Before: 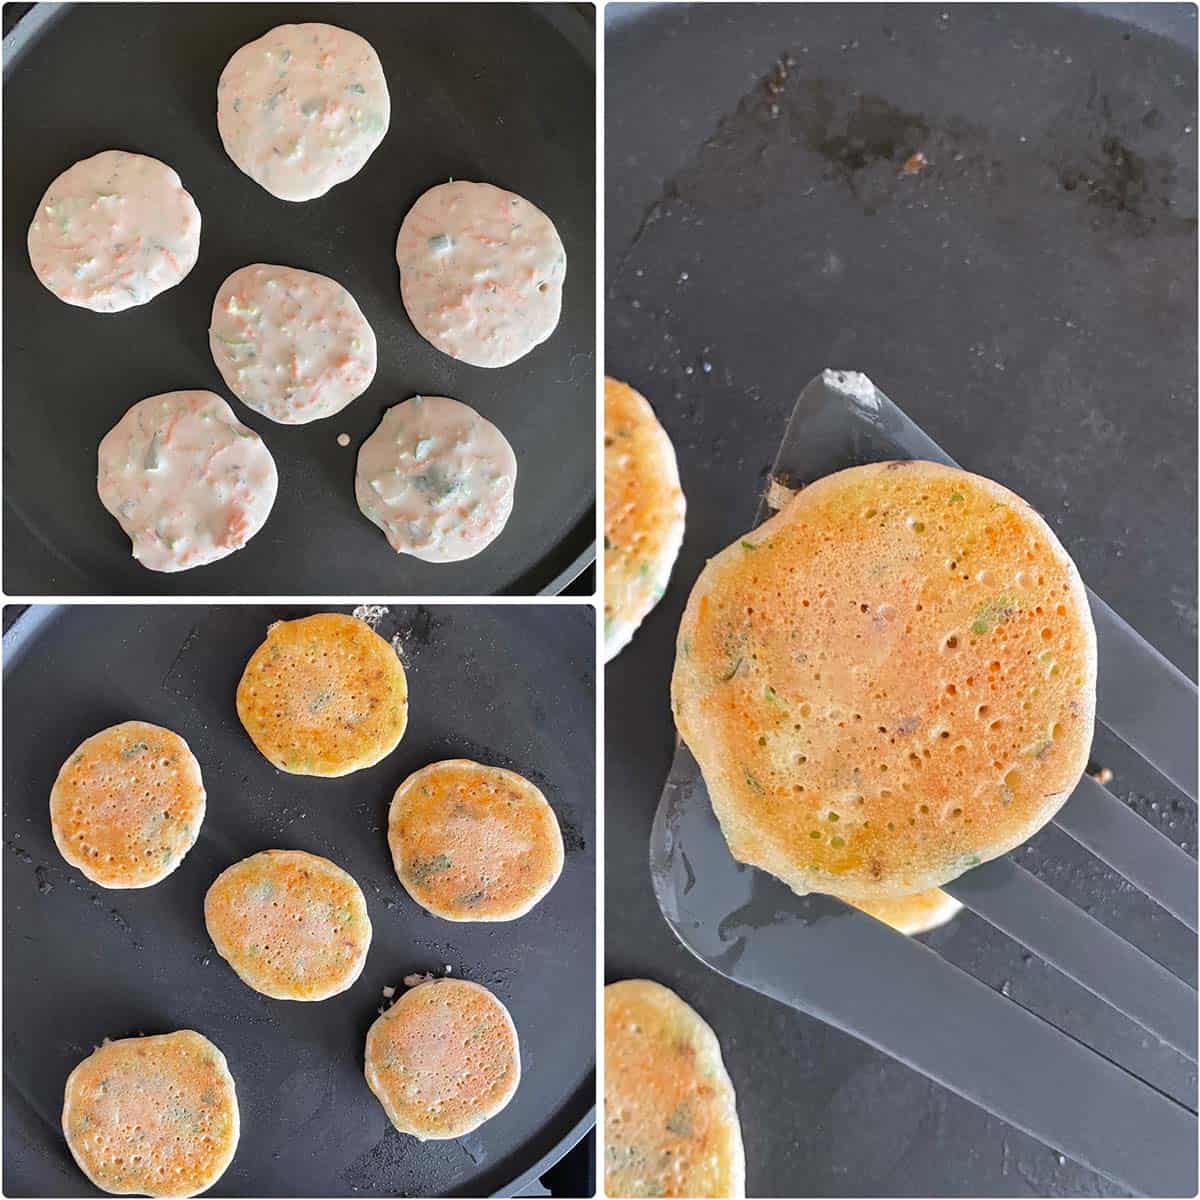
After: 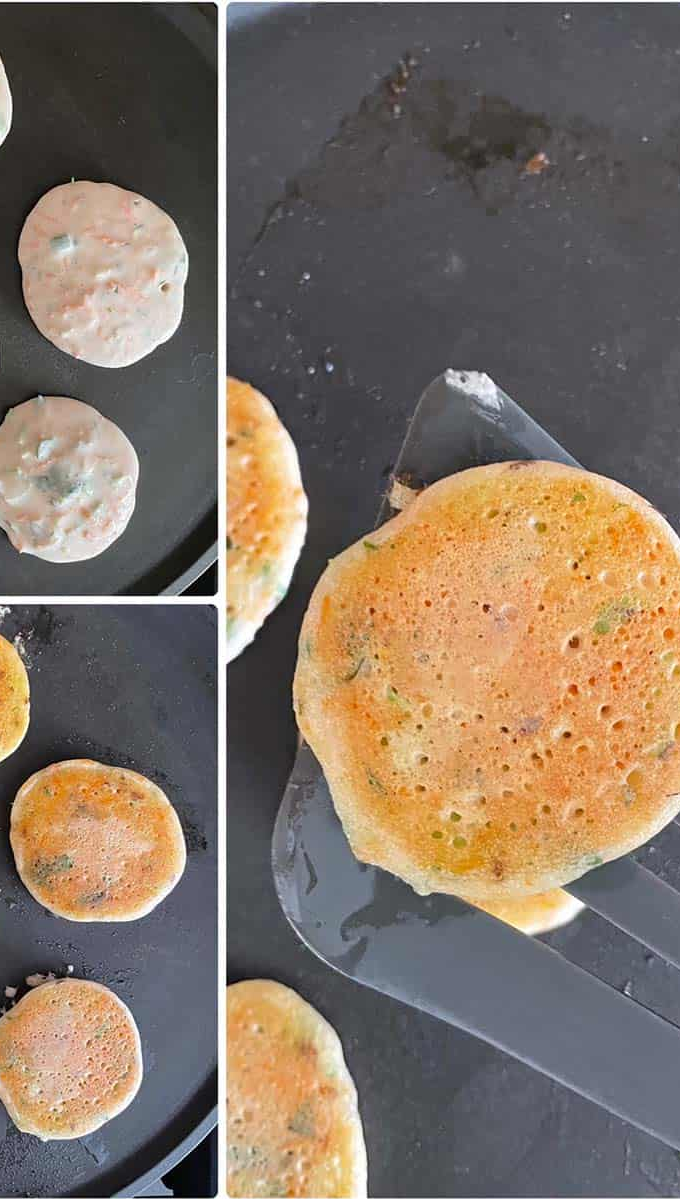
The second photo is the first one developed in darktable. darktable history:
crop: left 31.539%, top 0.018%, right 11.713%
